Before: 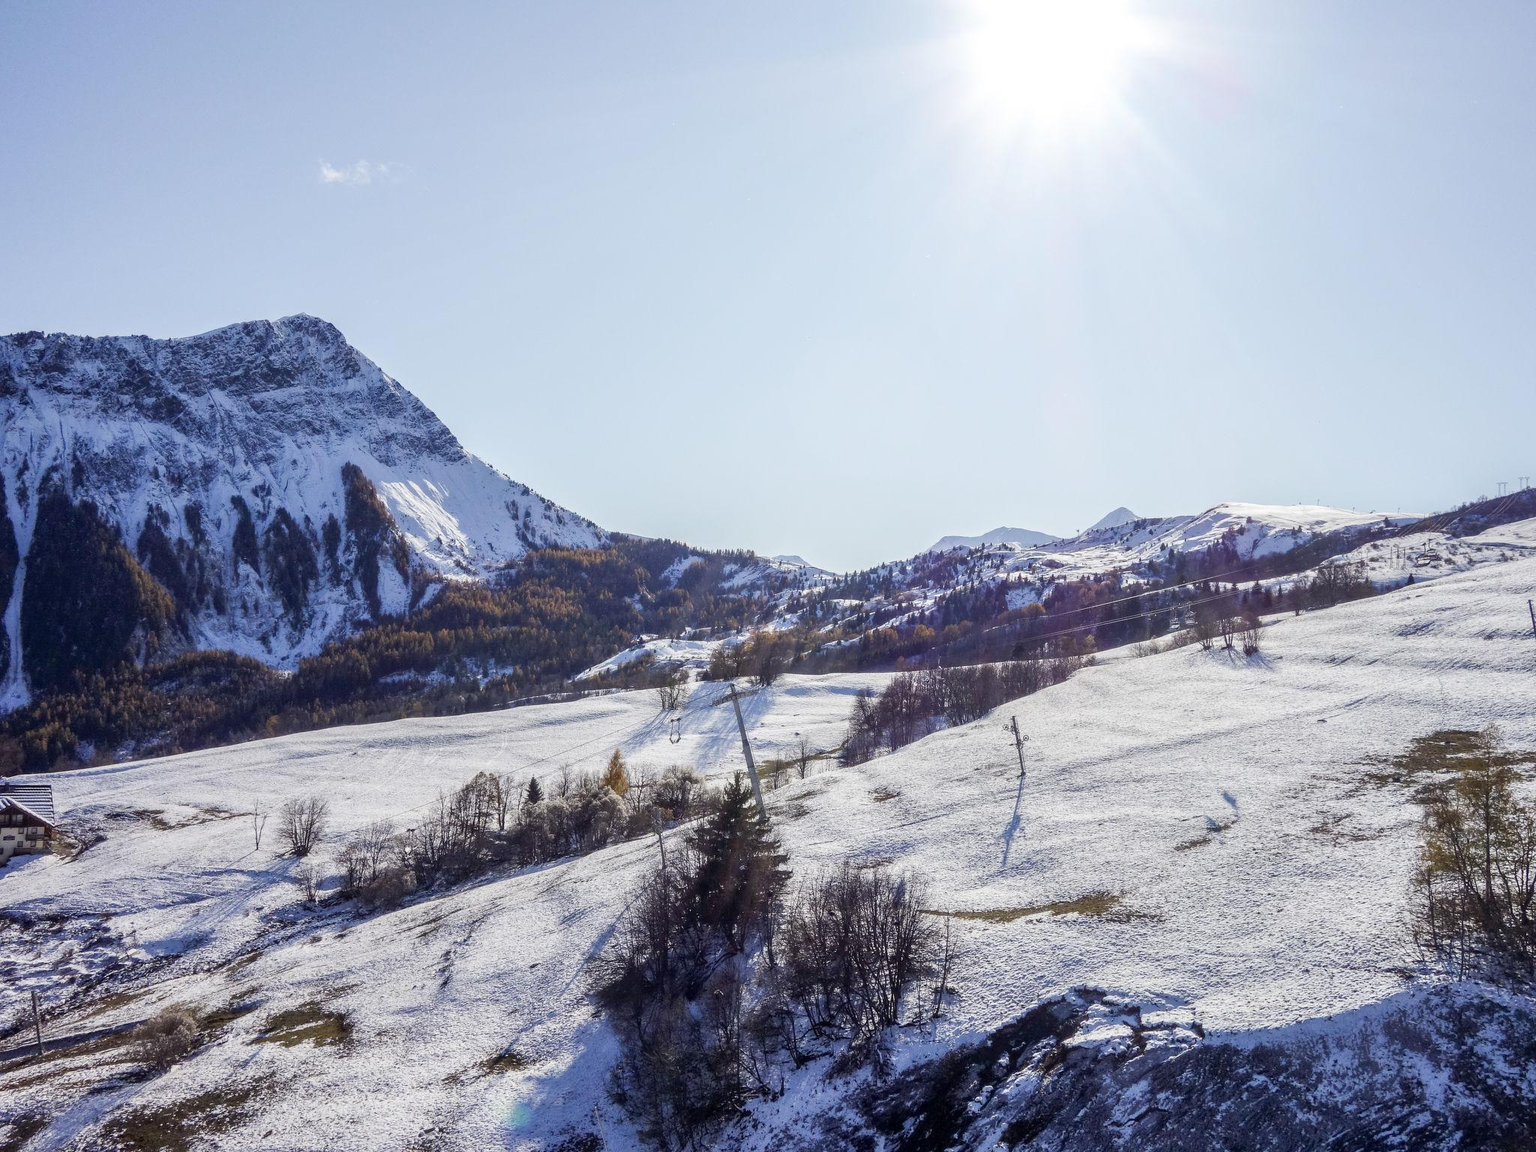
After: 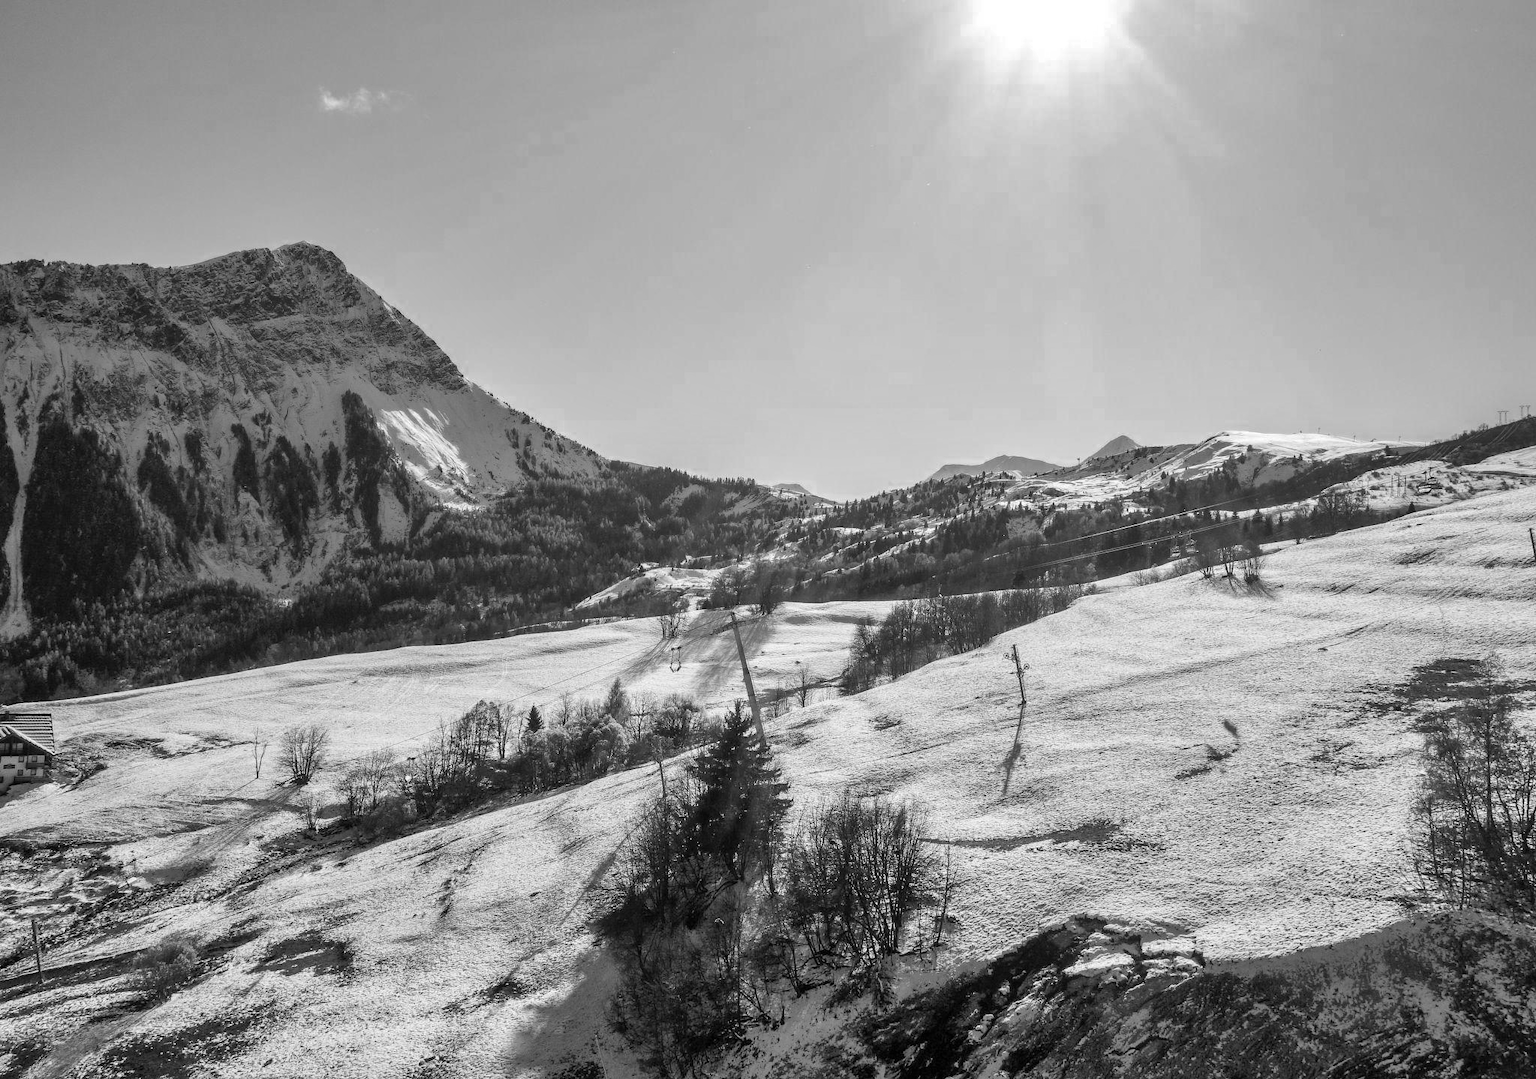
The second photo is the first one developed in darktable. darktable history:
shadows and highlights: white point adjustment 1.01, soften with gaussian
color zones: curves: ch0 [(0.002, 0.593) (0.143, 0.417) (0.285, 0.541) (0.455, 0.289) (0.608, 0.327) (0.727, 0.283) (0.869, 0.571) (1, 0.603)]; ch1 [(0, 0) (0.143, 0) (0.286, 0) (0.429, 0) (0.571, 0) (0.714, 0) (0.857, 0)]
crop and rotate: top 6.3%
